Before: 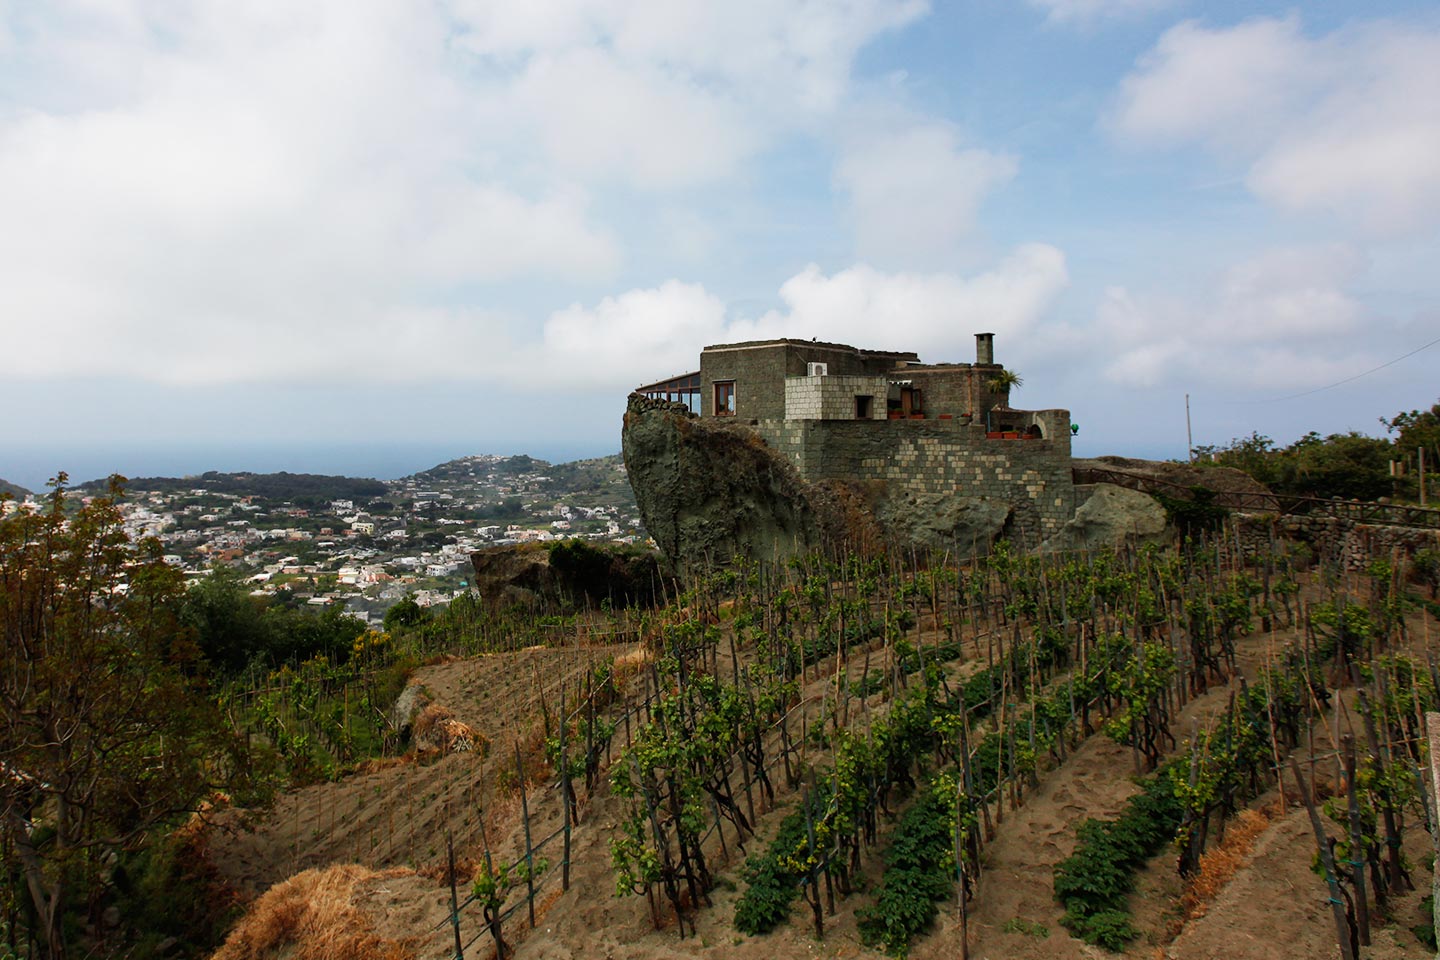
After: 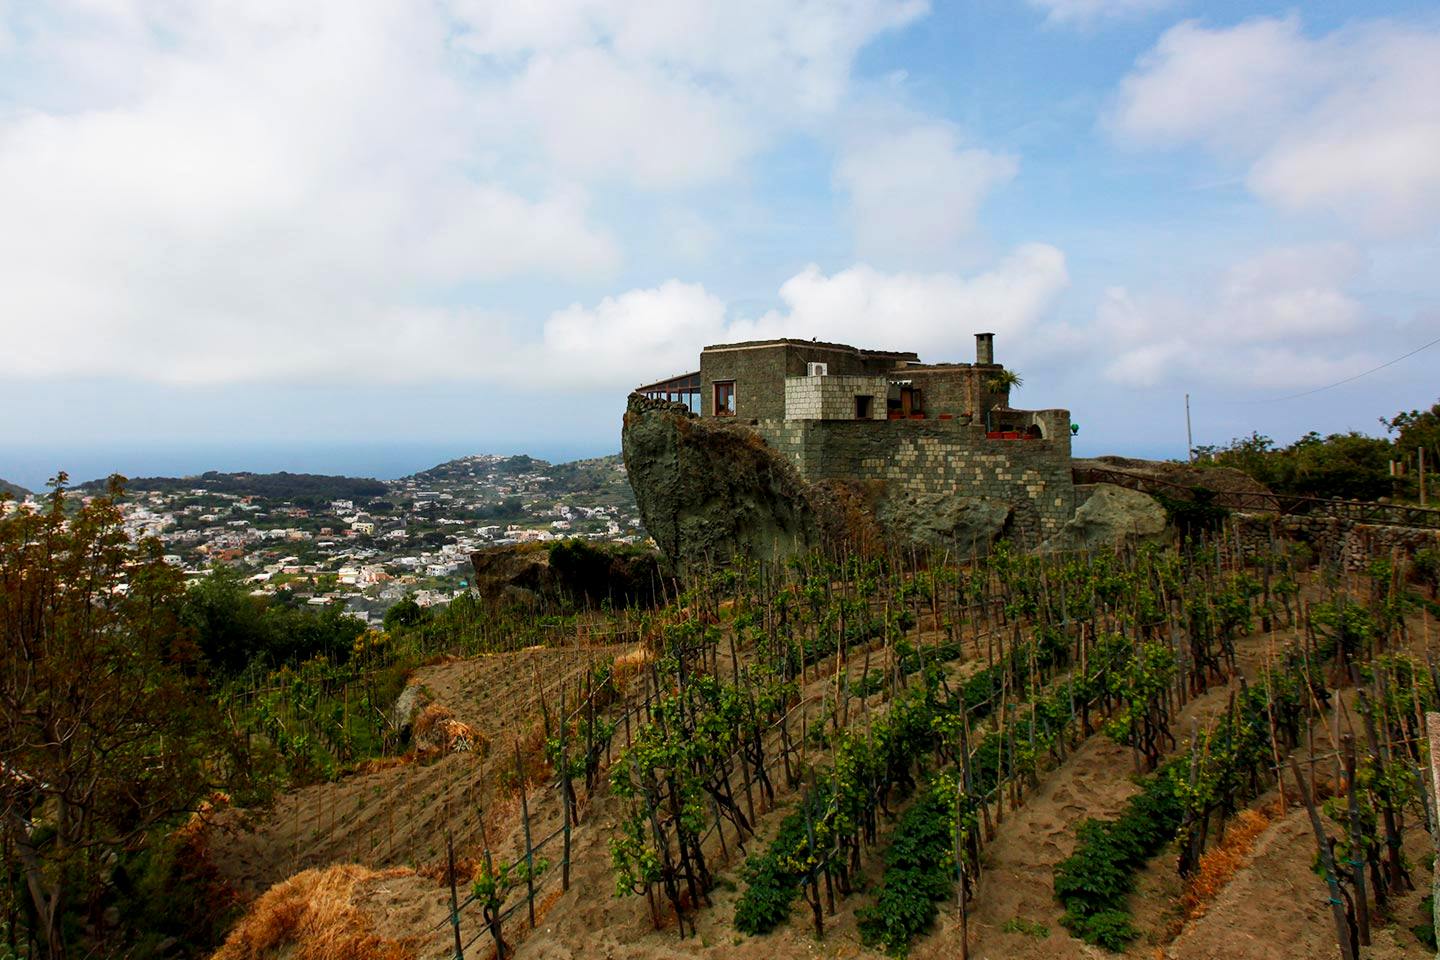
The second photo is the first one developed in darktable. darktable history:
contrast brightness saturation: contrast 0.09, saturation 0.28
local contrast: highlights 100%, shadows 100%, detail 120%, midtone range 0.2
